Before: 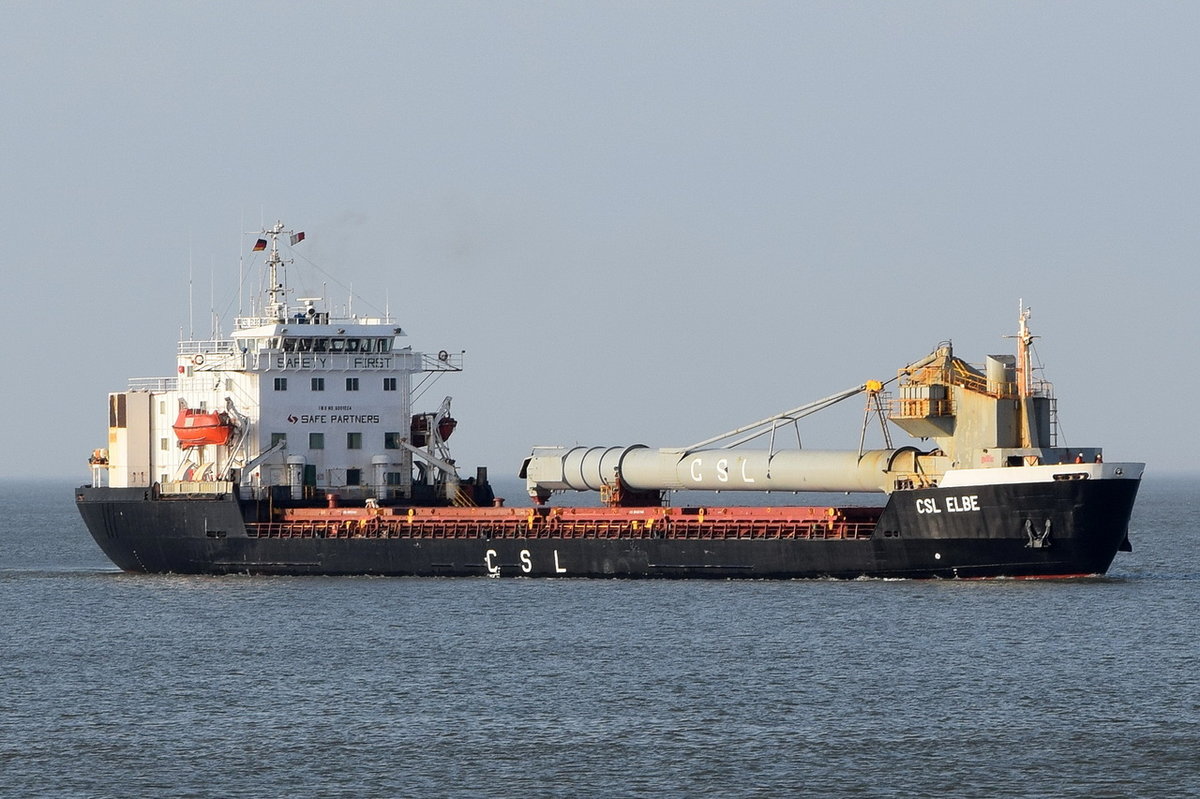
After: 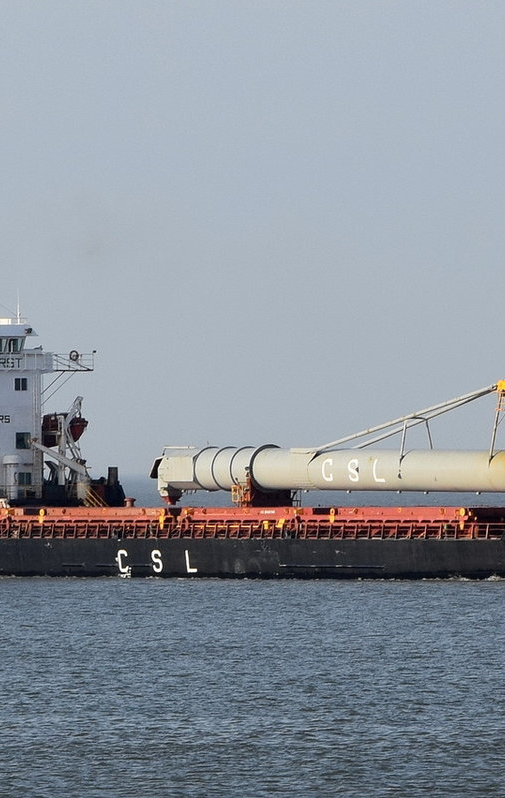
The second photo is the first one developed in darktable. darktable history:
crop: left 30.762%, right 27.136%
